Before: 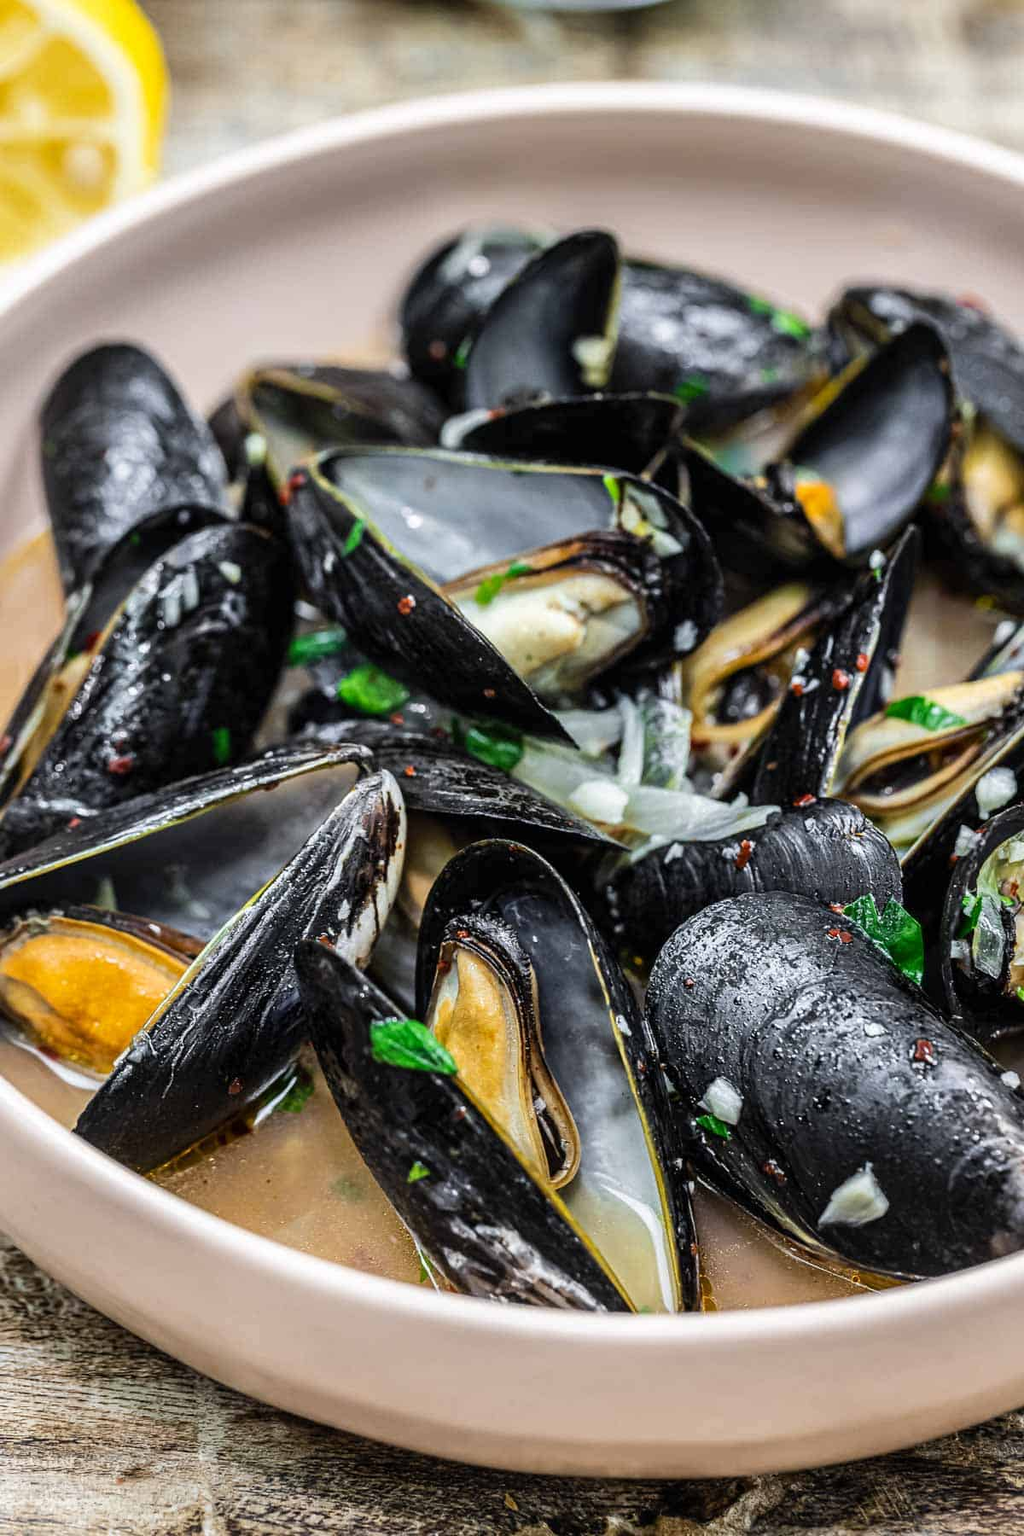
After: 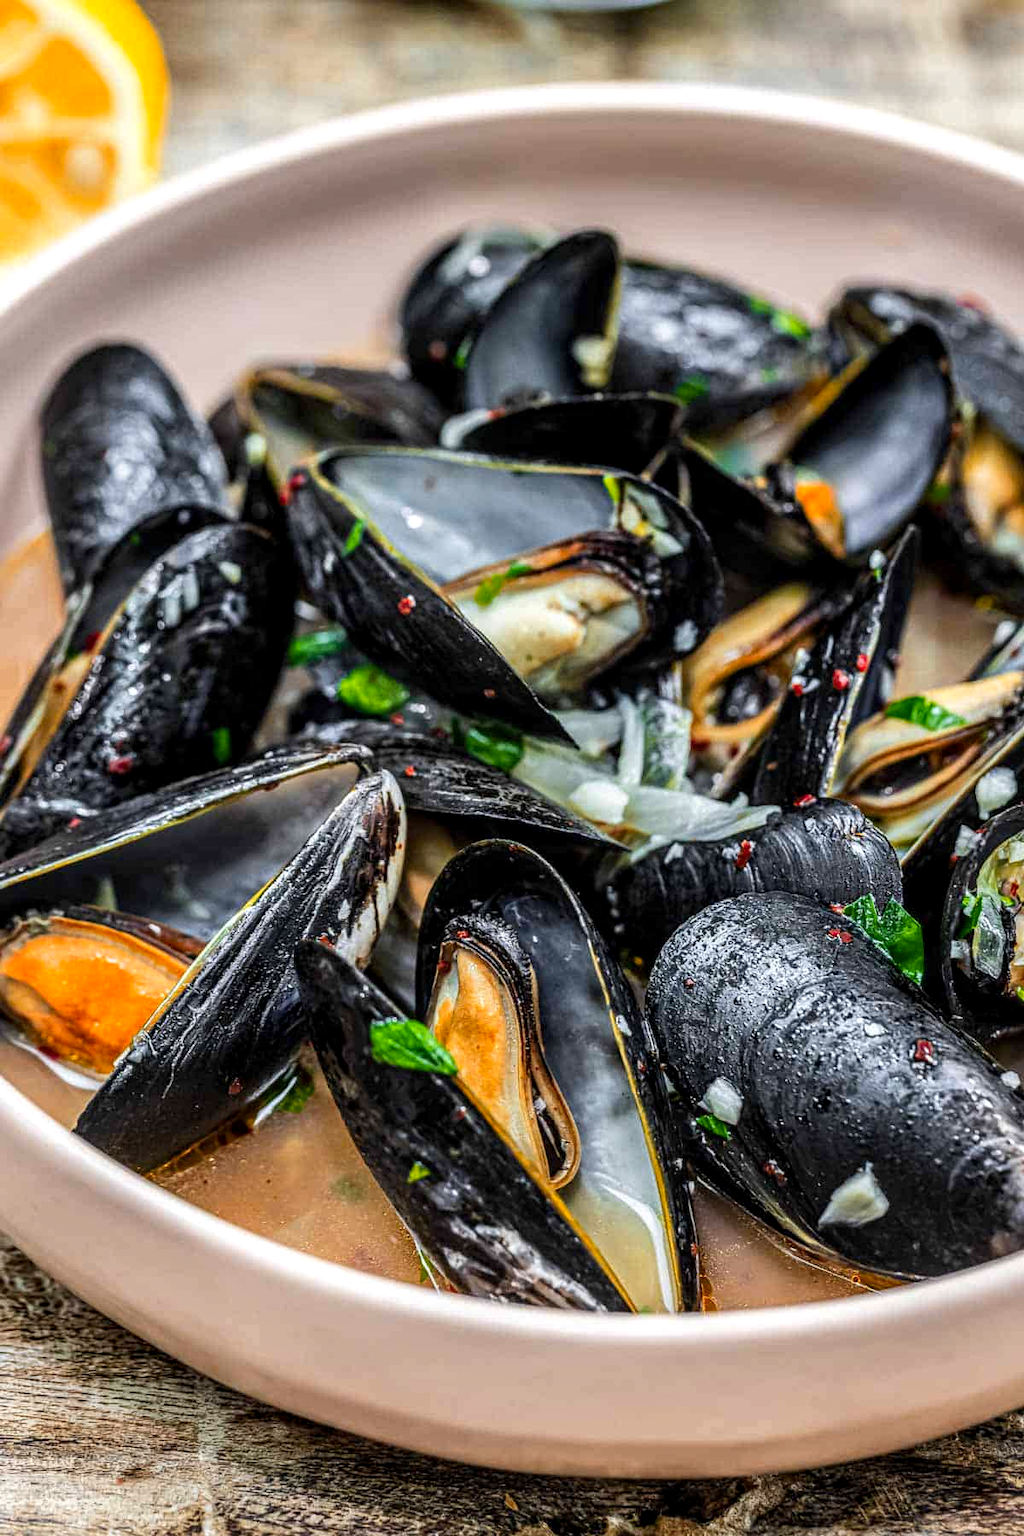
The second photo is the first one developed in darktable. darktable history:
local contrast: detail 130%
color zones: curves: ch1 [(0.24, 0.629) (0.75, 0.5)]; ch2 [(0.255, 0.454) (0.745, 0.491)]
